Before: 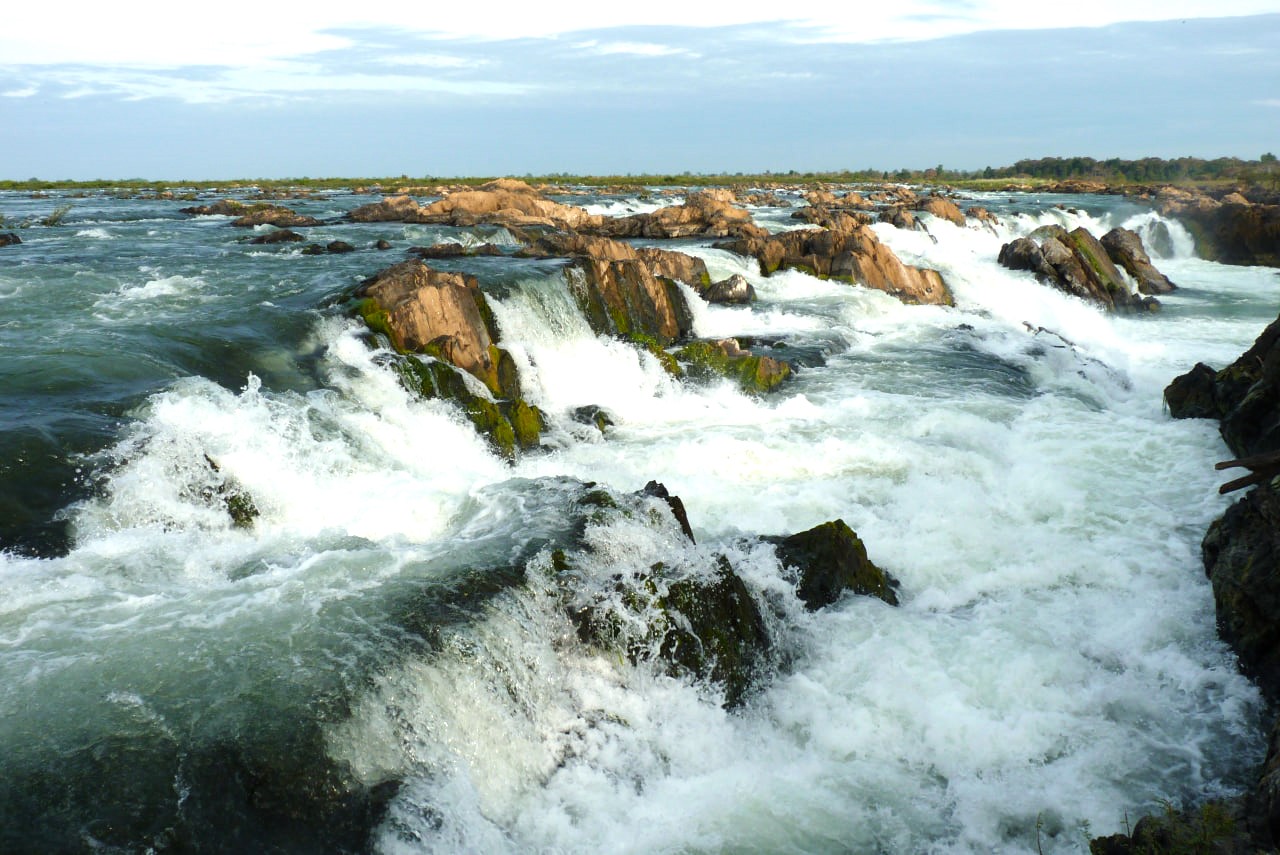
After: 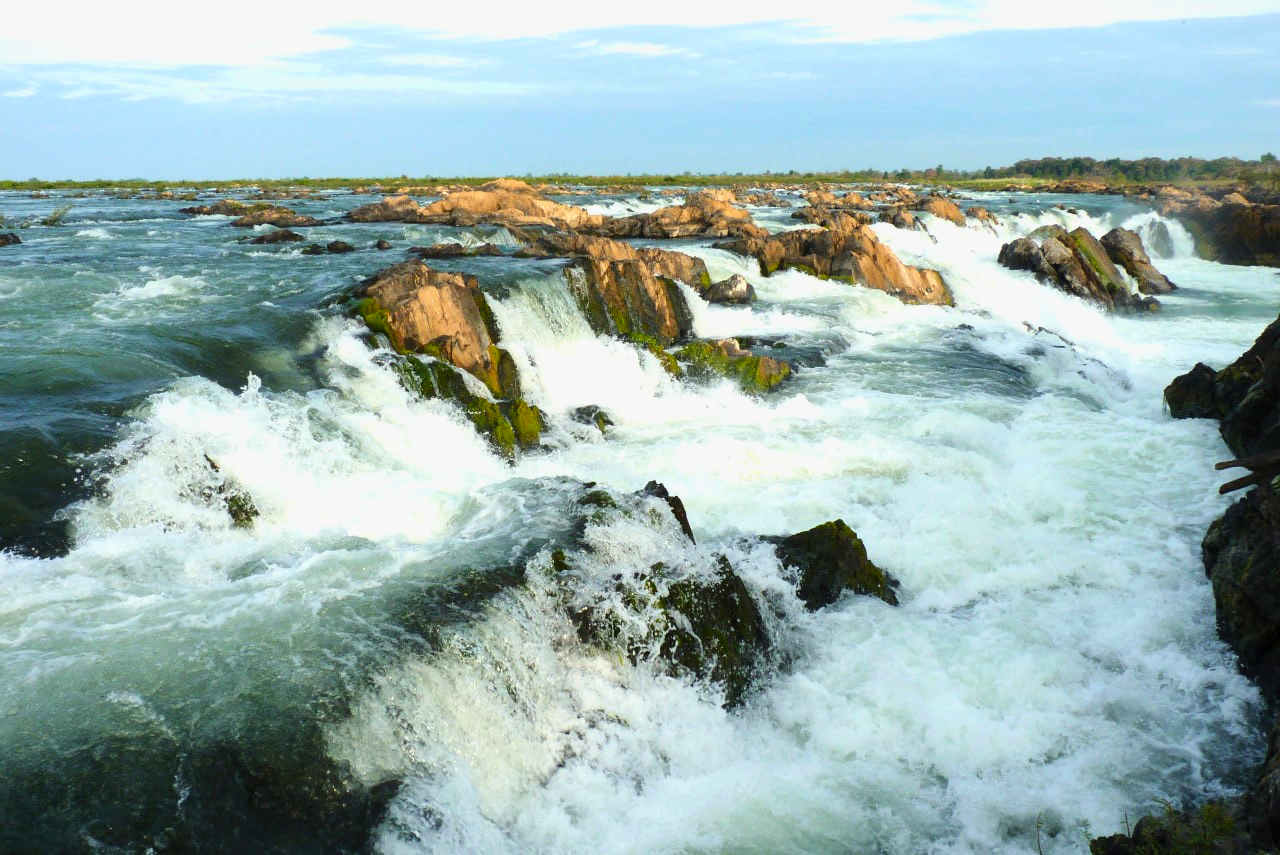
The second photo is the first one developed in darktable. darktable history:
contrast brightness saturation: contrast 0.202, brightness 0.158, saturation 0.22
shadows and highlights: shadows -20.57, white point adjustment -2.01, highlights -35.05
